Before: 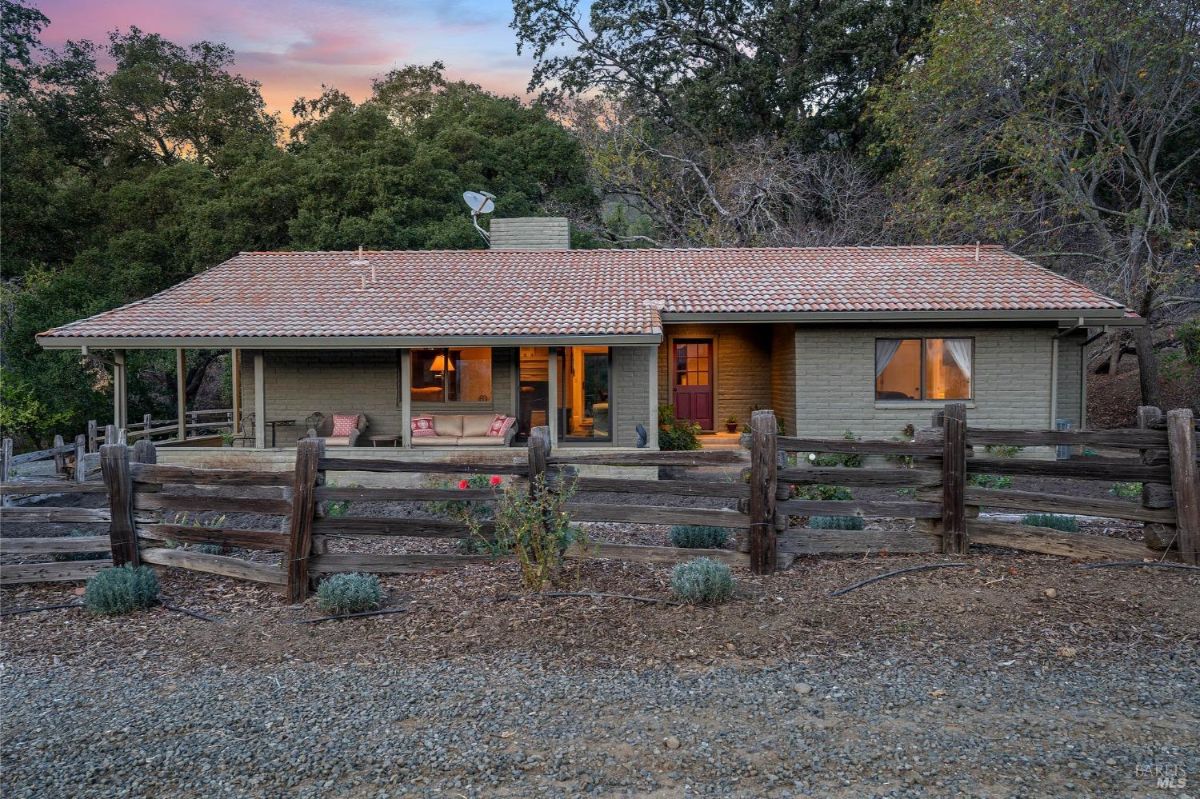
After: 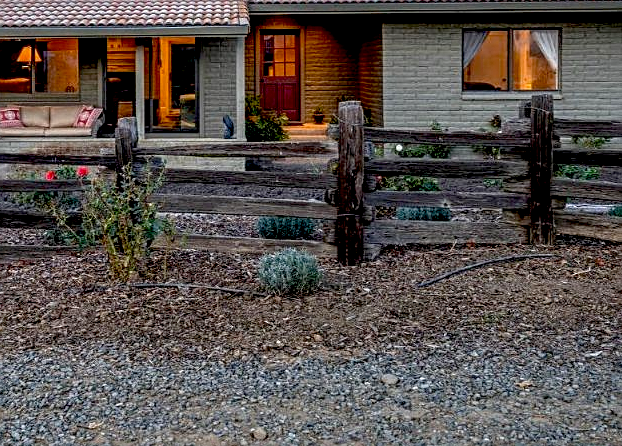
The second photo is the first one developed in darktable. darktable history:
crop: left 34.48%, top 38.699%, right 13.657%, bottom 5.475%
local contrast: on, module defaults
sharpen: on, module defaults
exposure: black level correction 0.025, exposure 0.183 EV, compensate exposure bias true, compensate highlight preservation false
